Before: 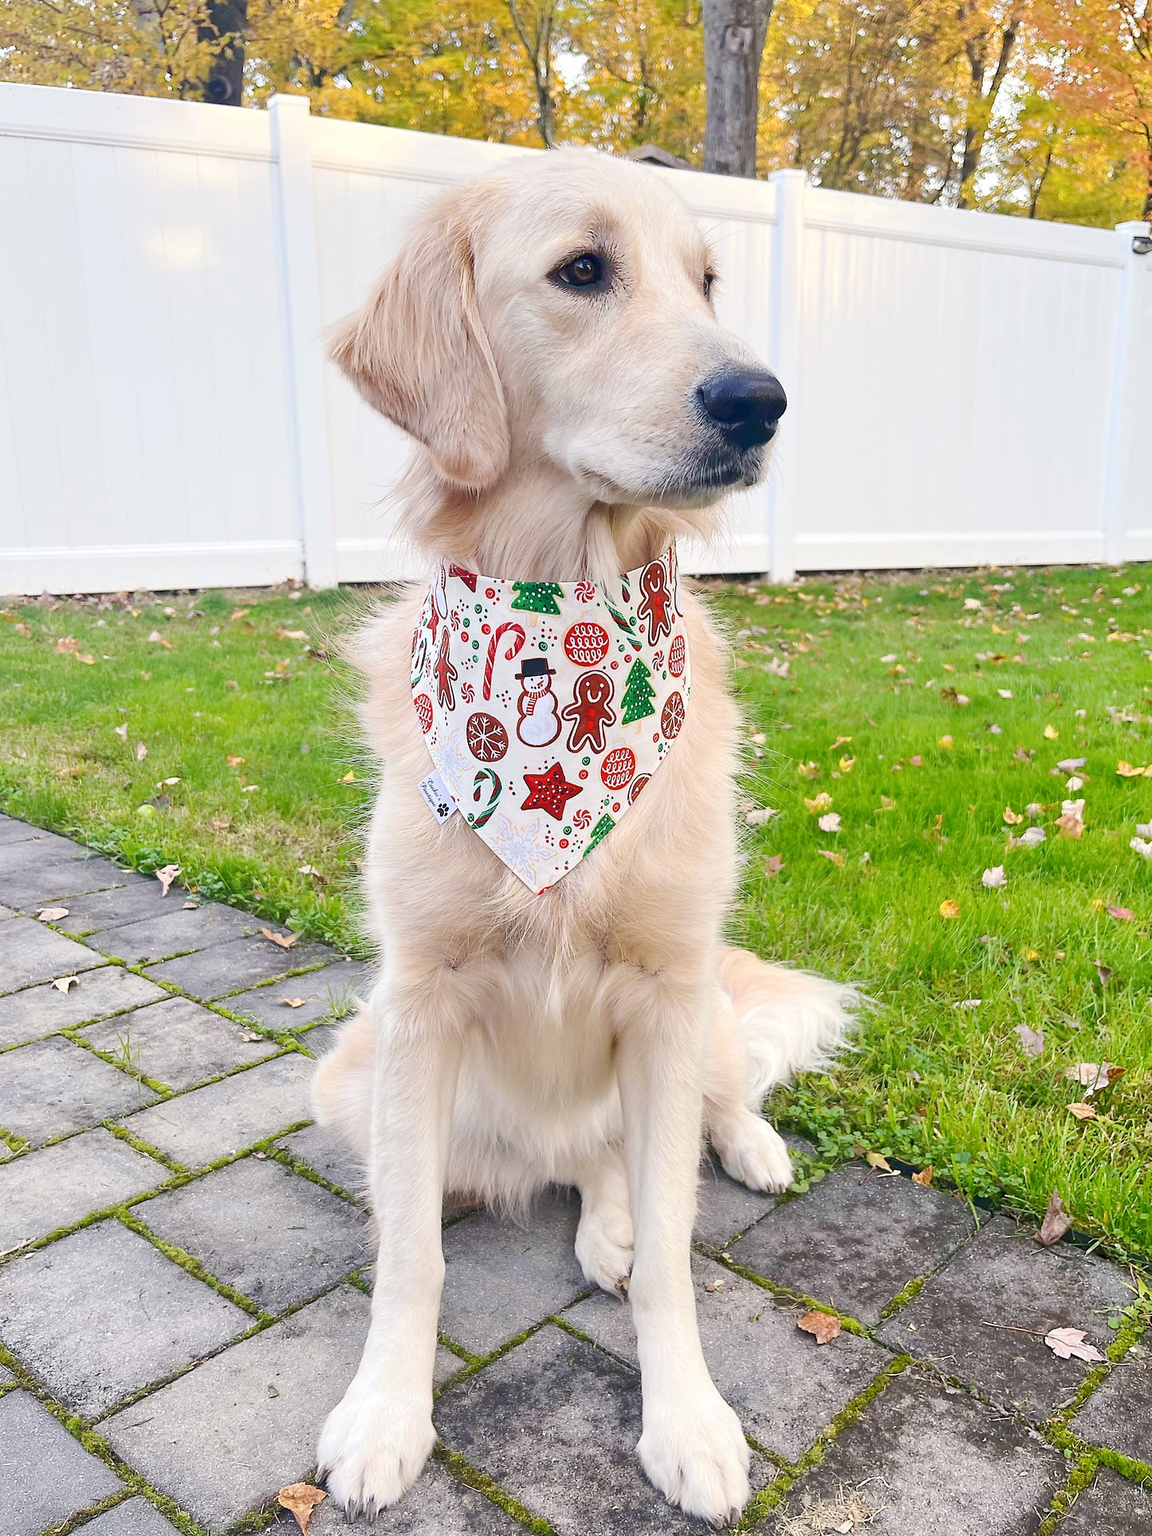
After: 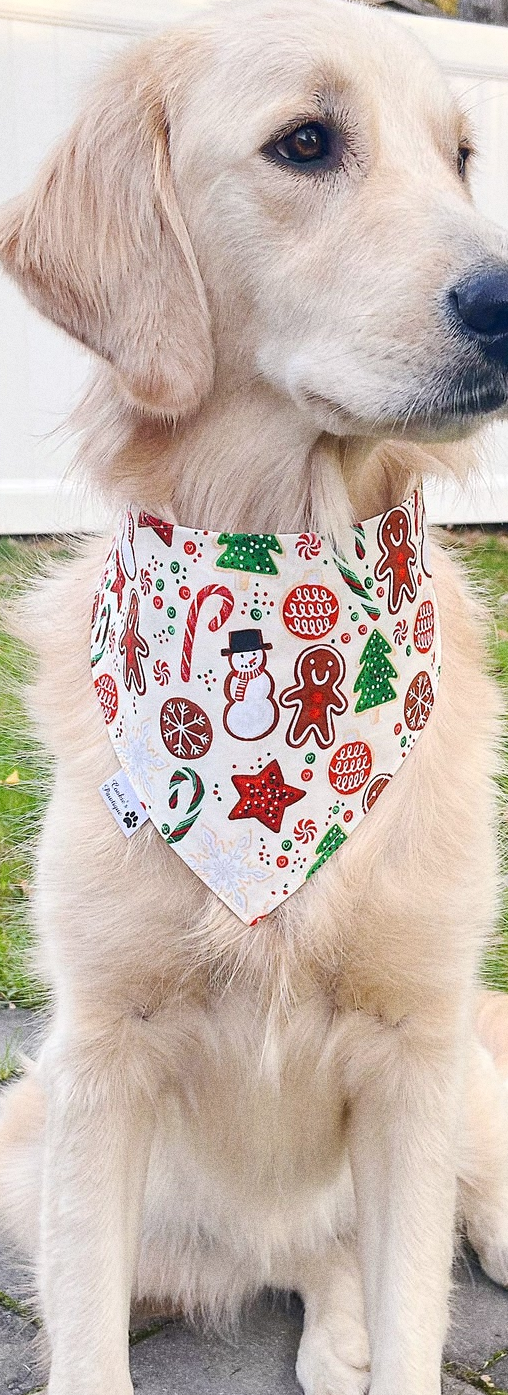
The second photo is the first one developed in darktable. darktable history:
grain: coarseness 0.09 ISO, strength 40%
contrast brightness saturation: saturation -0.05
crop and rotate: left 29.476%, top 10.214%, right 35.32%, bottom 17.333%
